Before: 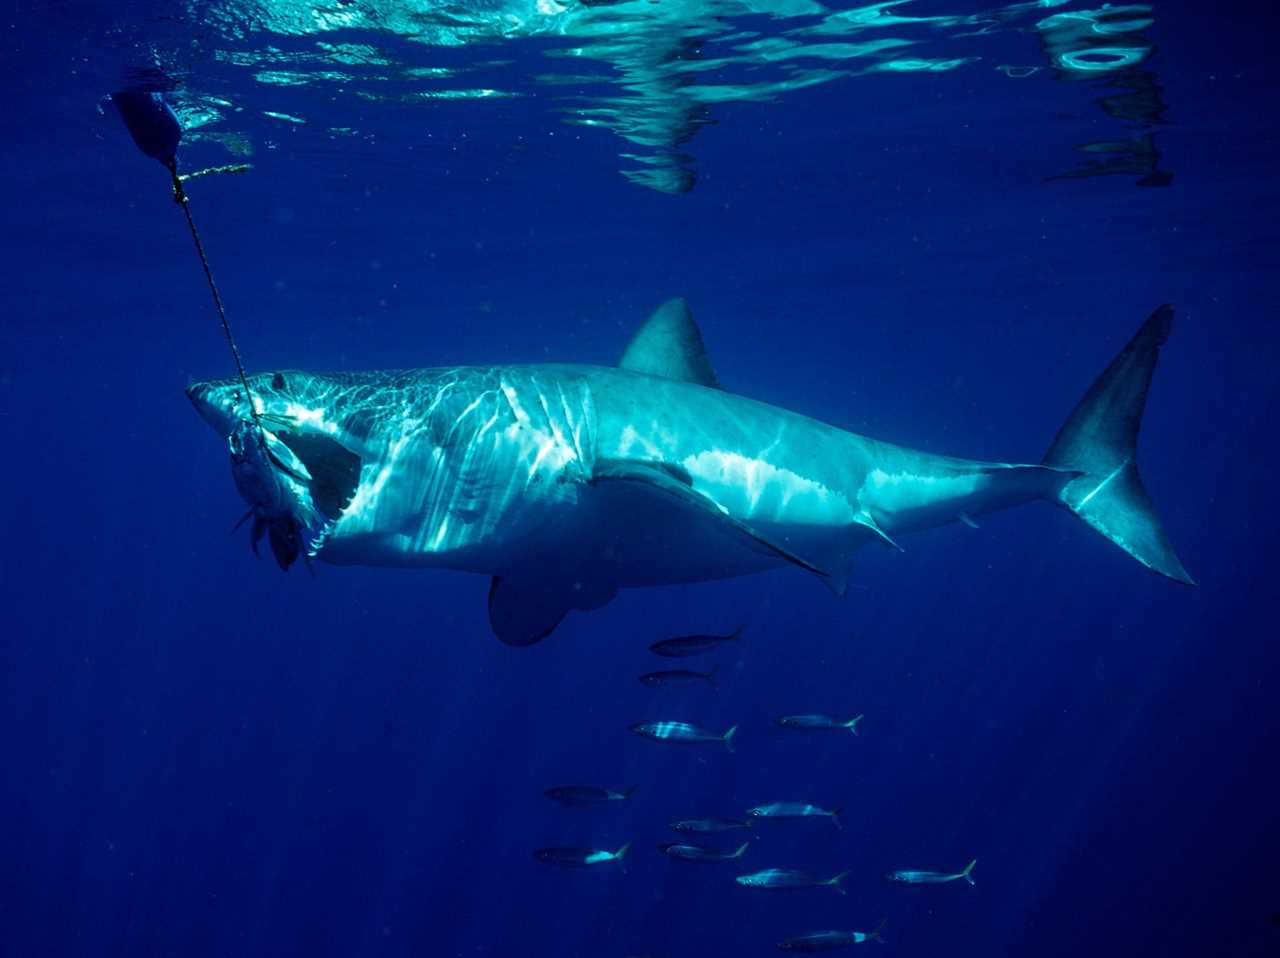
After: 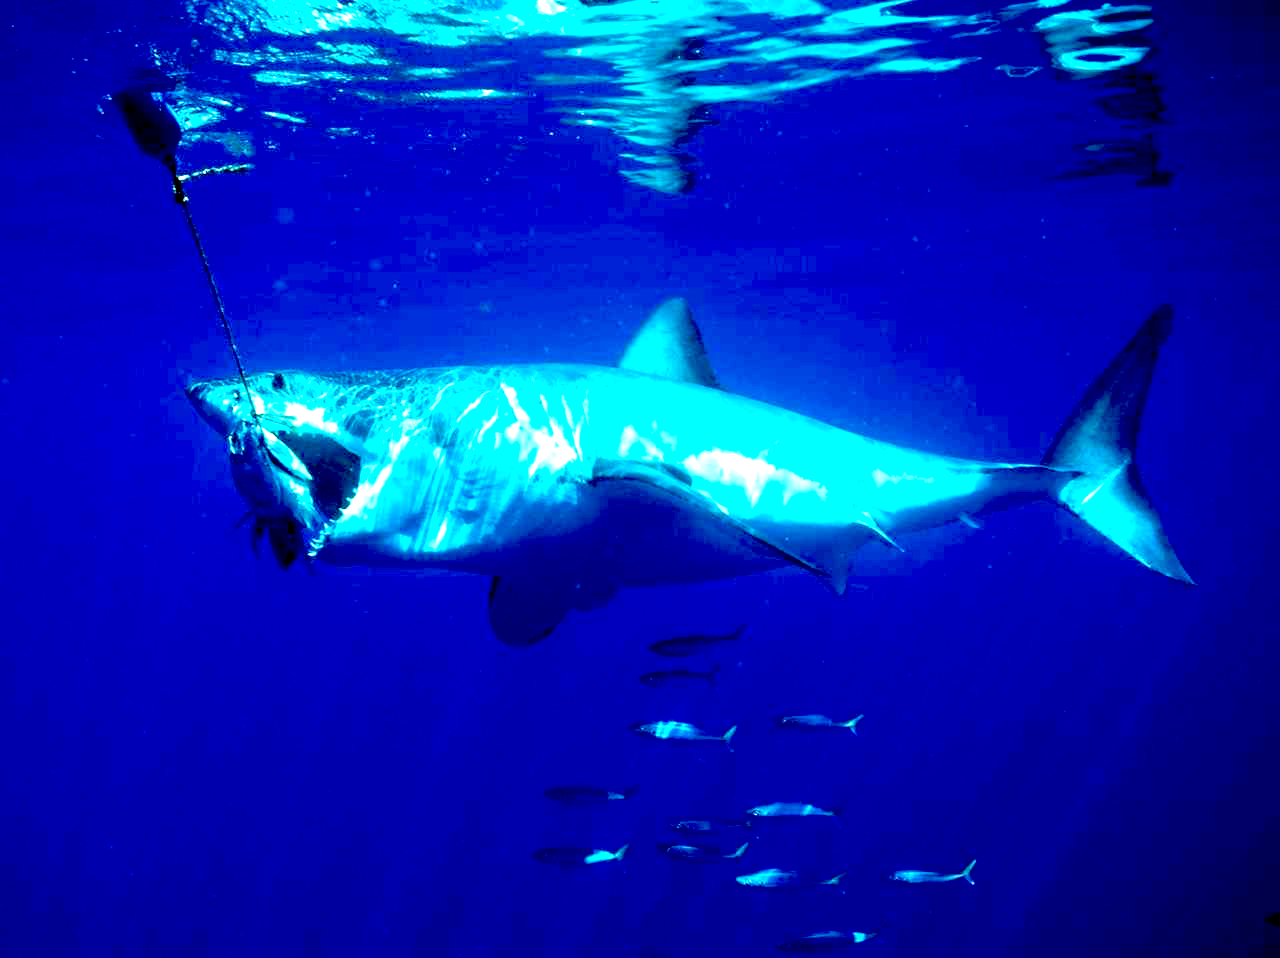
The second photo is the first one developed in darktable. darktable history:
base curve: curves: ch0 [(0, 0) (0.297, 0.298) (1, 1)], preserve colors none
exposure: black level correction 0.016, exposure 1.763 EV, compensate highlight preservation false
